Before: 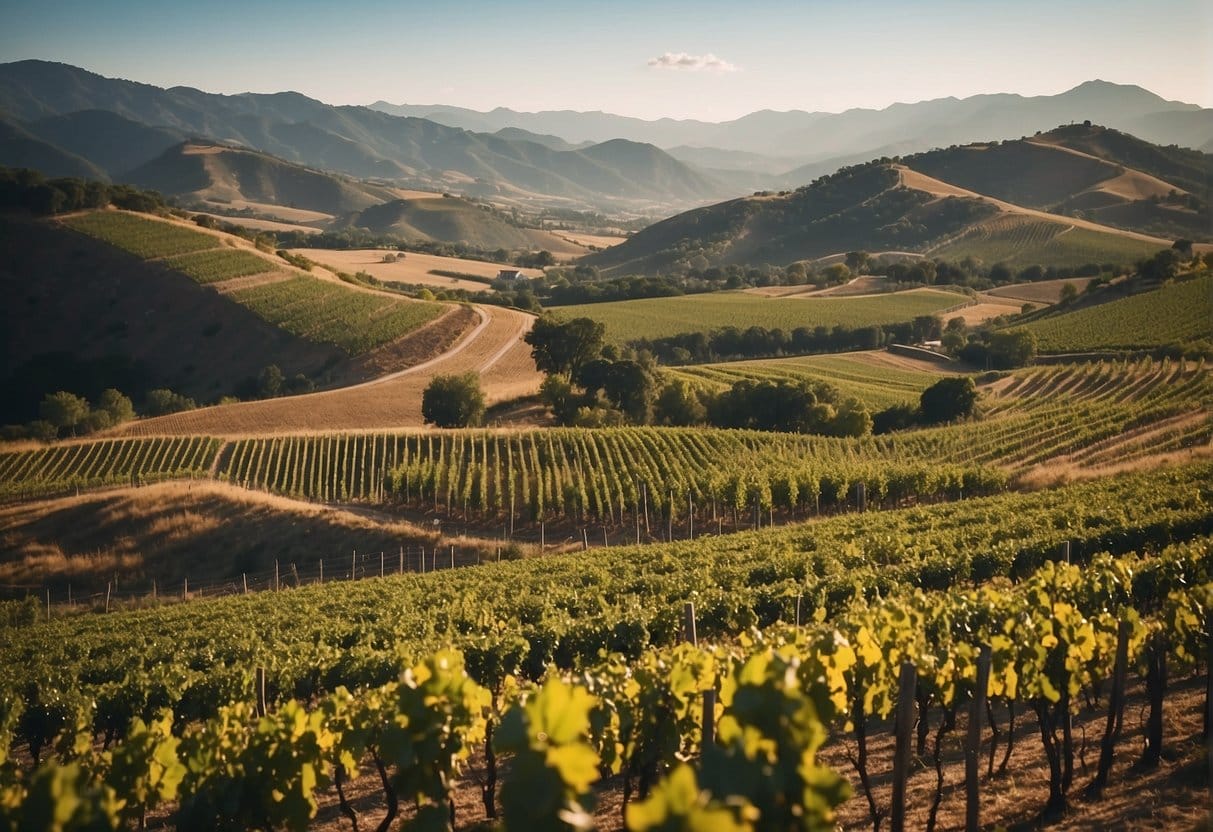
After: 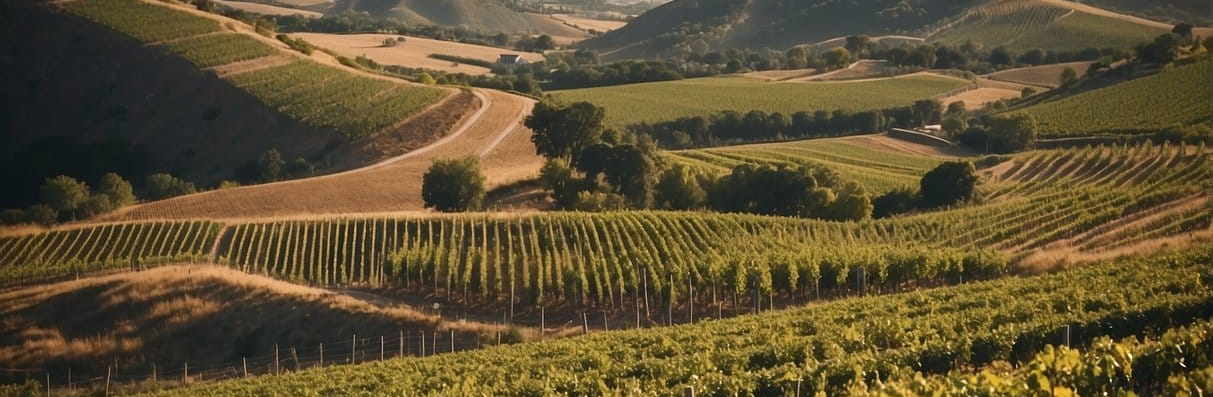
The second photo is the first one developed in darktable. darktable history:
crop and rotate: top 26.078%, bottom 26.105%
